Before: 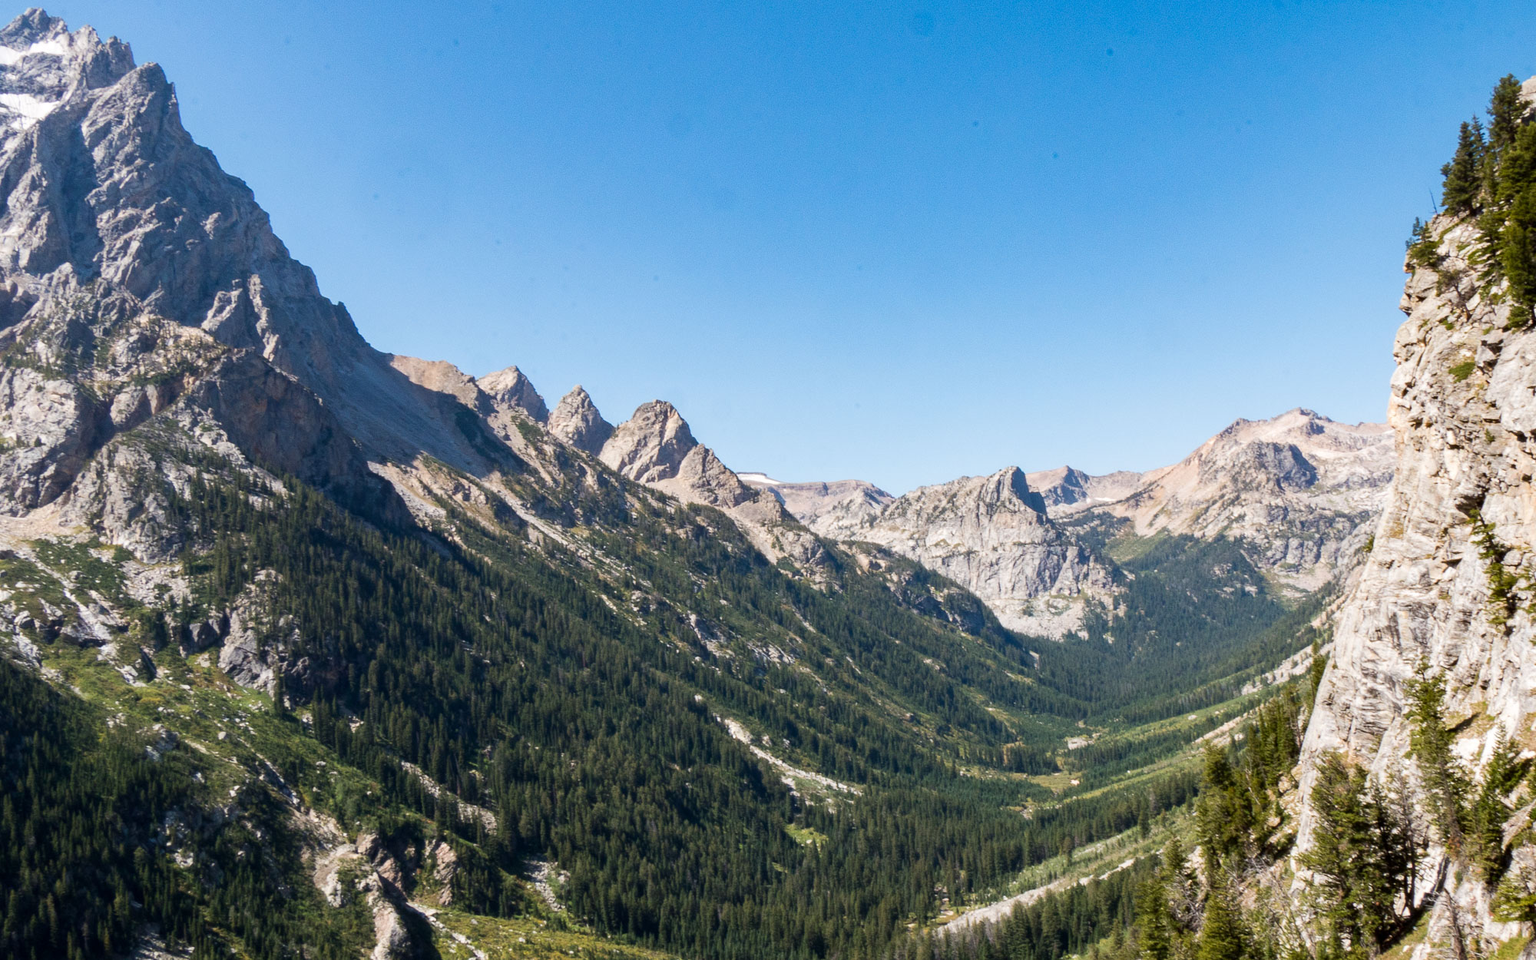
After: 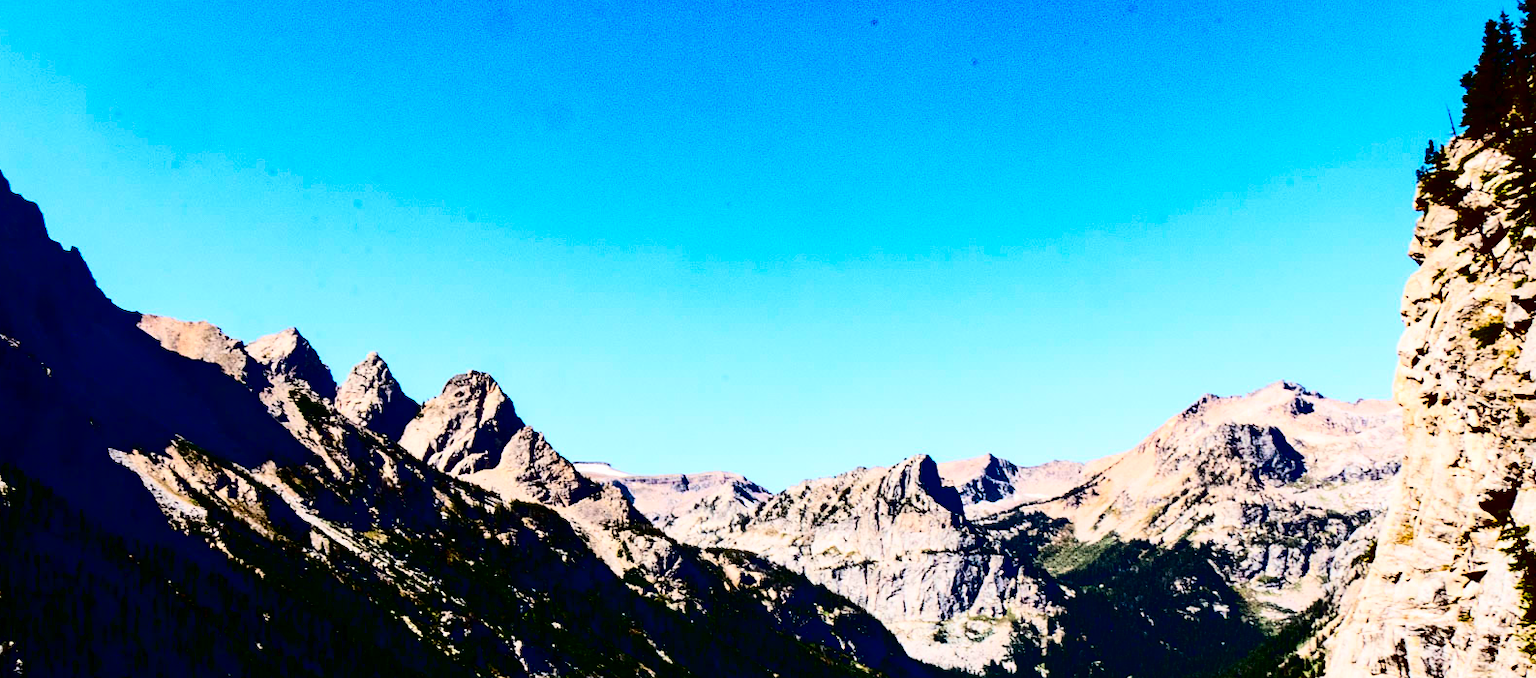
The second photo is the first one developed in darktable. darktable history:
contrast brightness saturation: contrast 0.774, brightness -0.996, saturation 0.994
color correction: highlights a* 0.071, highlights b* -0.88
crop: left 18.372%, top 11.098%, right 2.277%, bottom 32.756%
